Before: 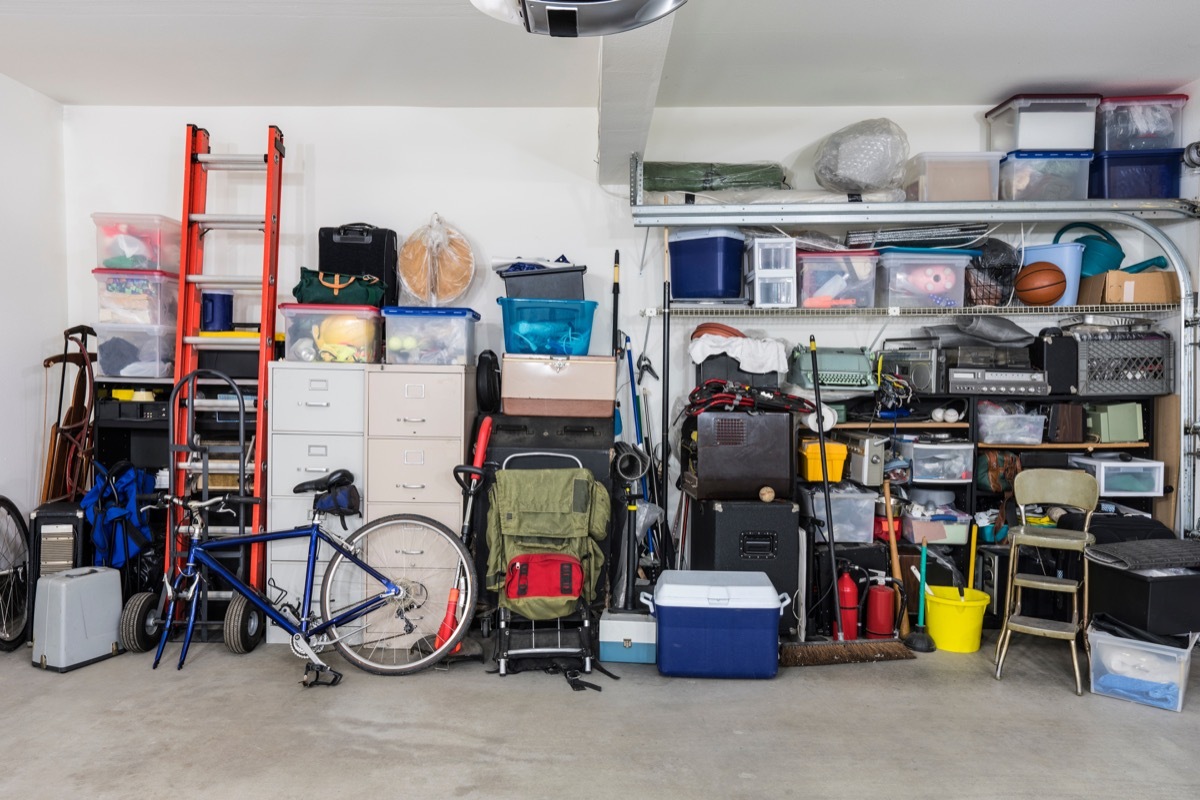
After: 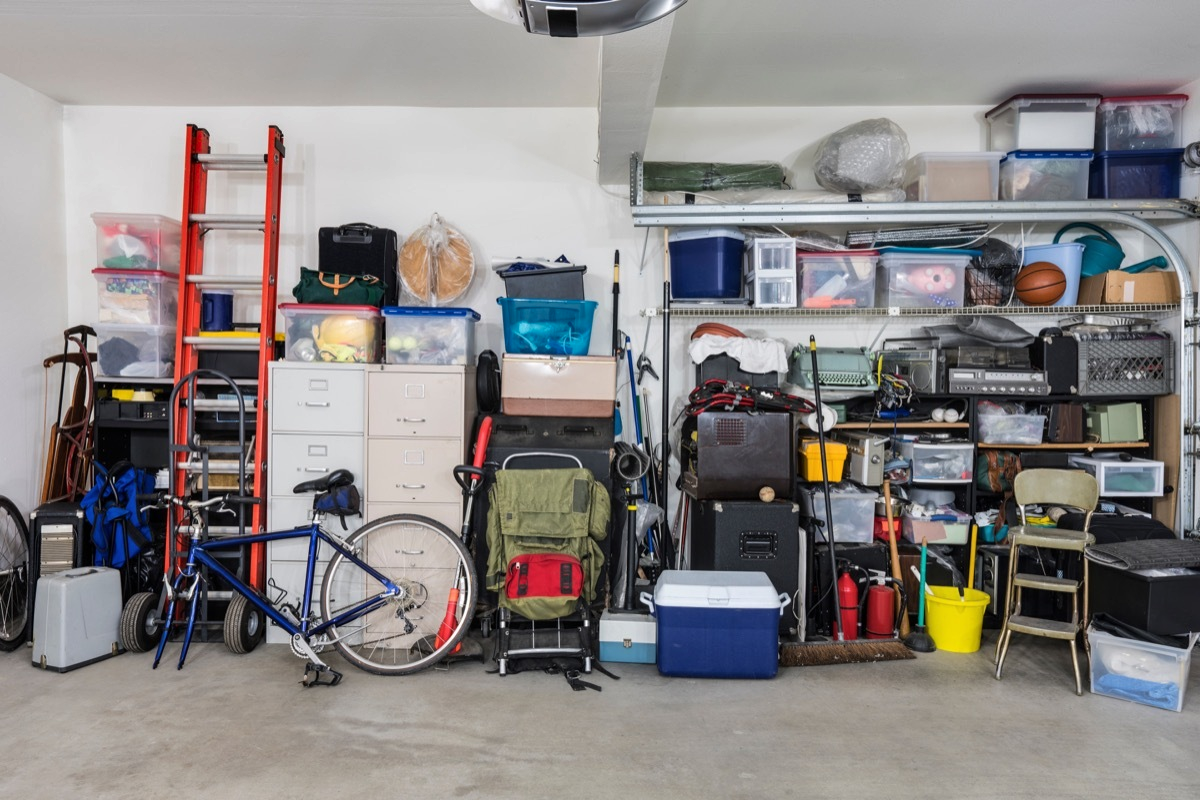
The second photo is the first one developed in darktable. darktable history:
shadows and highlights: highlights color adjustment 33.08%, low approximation 0.01, soften with gaussian
